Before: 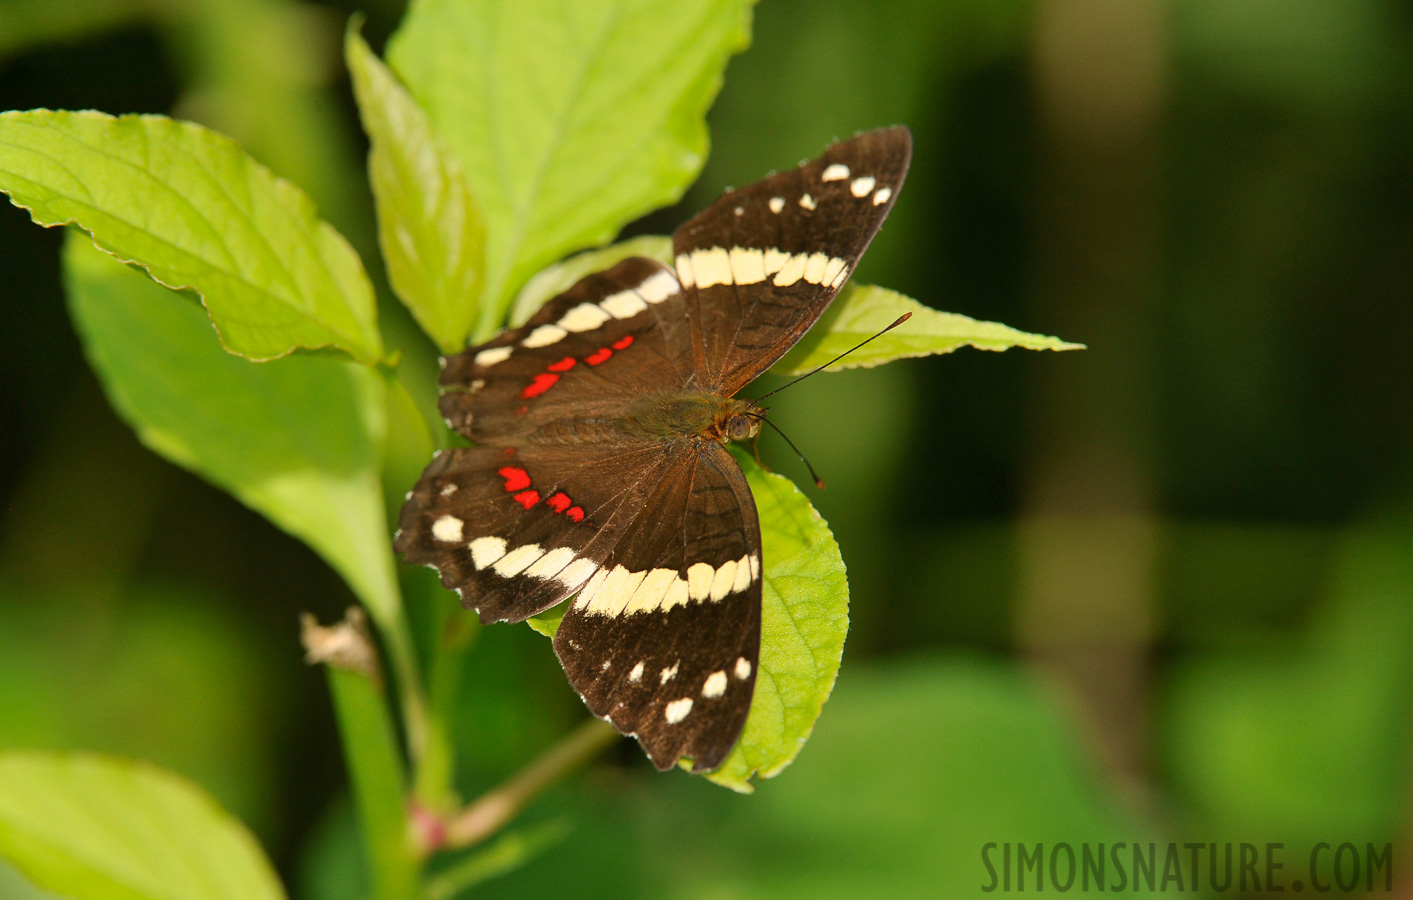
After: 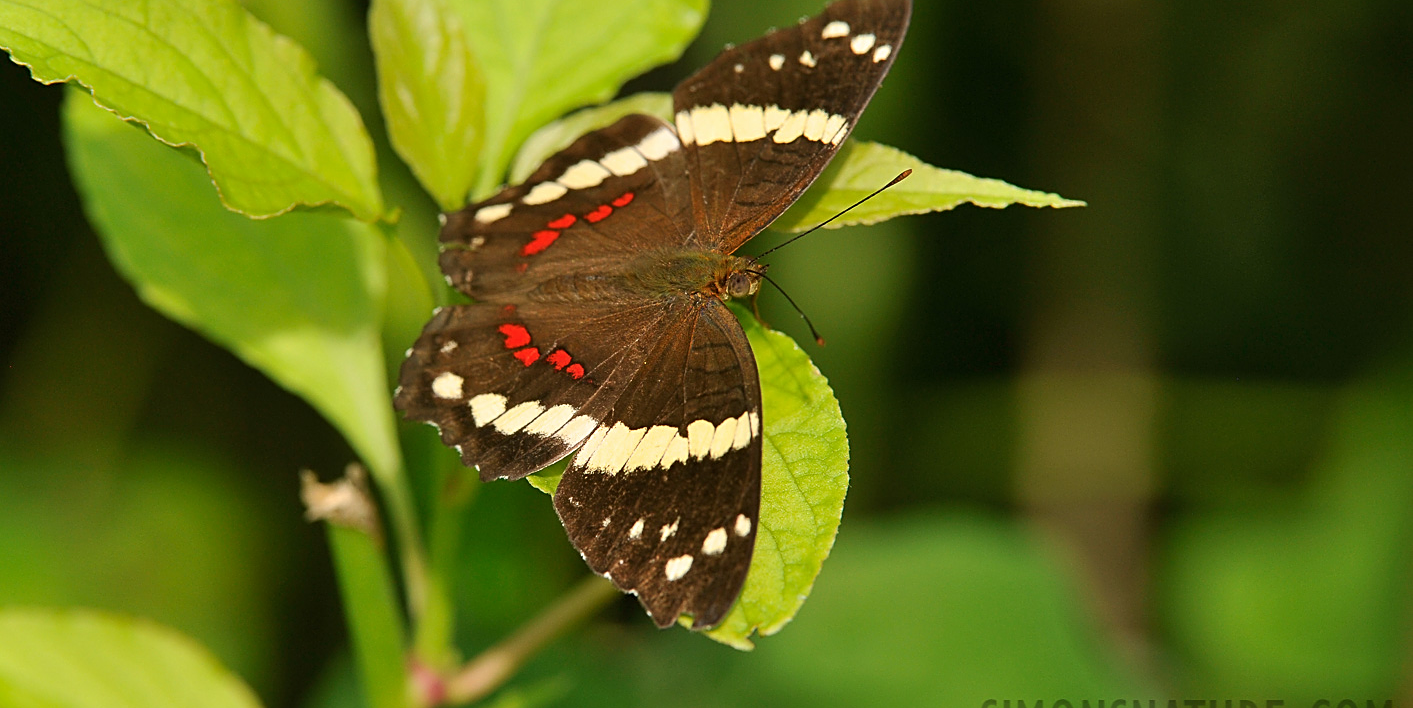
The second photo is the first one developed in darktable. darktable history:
sharpen: on, module defaults
crop and rotate: top 15.995%, bottom 5.333%
